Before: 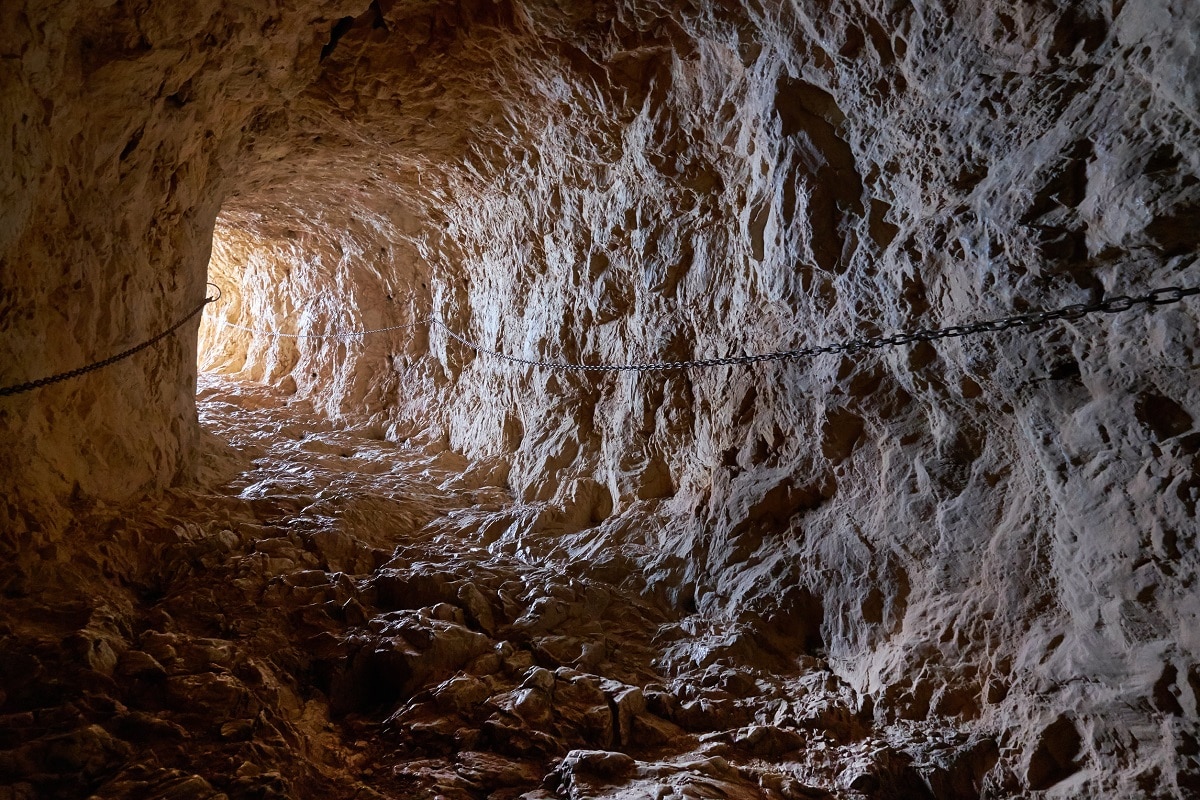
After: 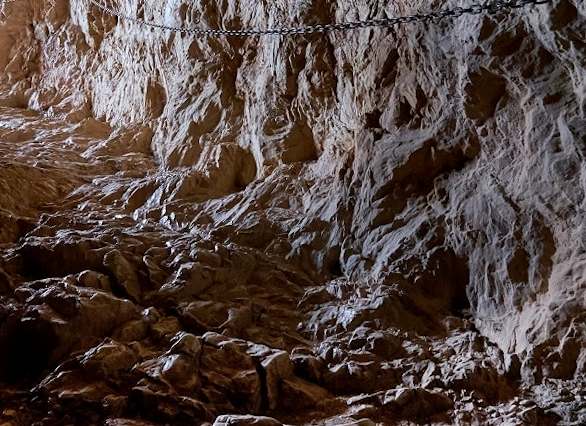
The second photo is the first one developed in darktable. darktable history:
local contrast: highlights 100%, shadows 100%, detail 120%, midtone range 0.2
crop: left 29.672%, top 41.786%, right 20.851%, bottom 3.487%
rotate and perspective: rotation -1°, crop left 0.011, crop right 0.989, crop top 0.025, crop bottom 0.975
